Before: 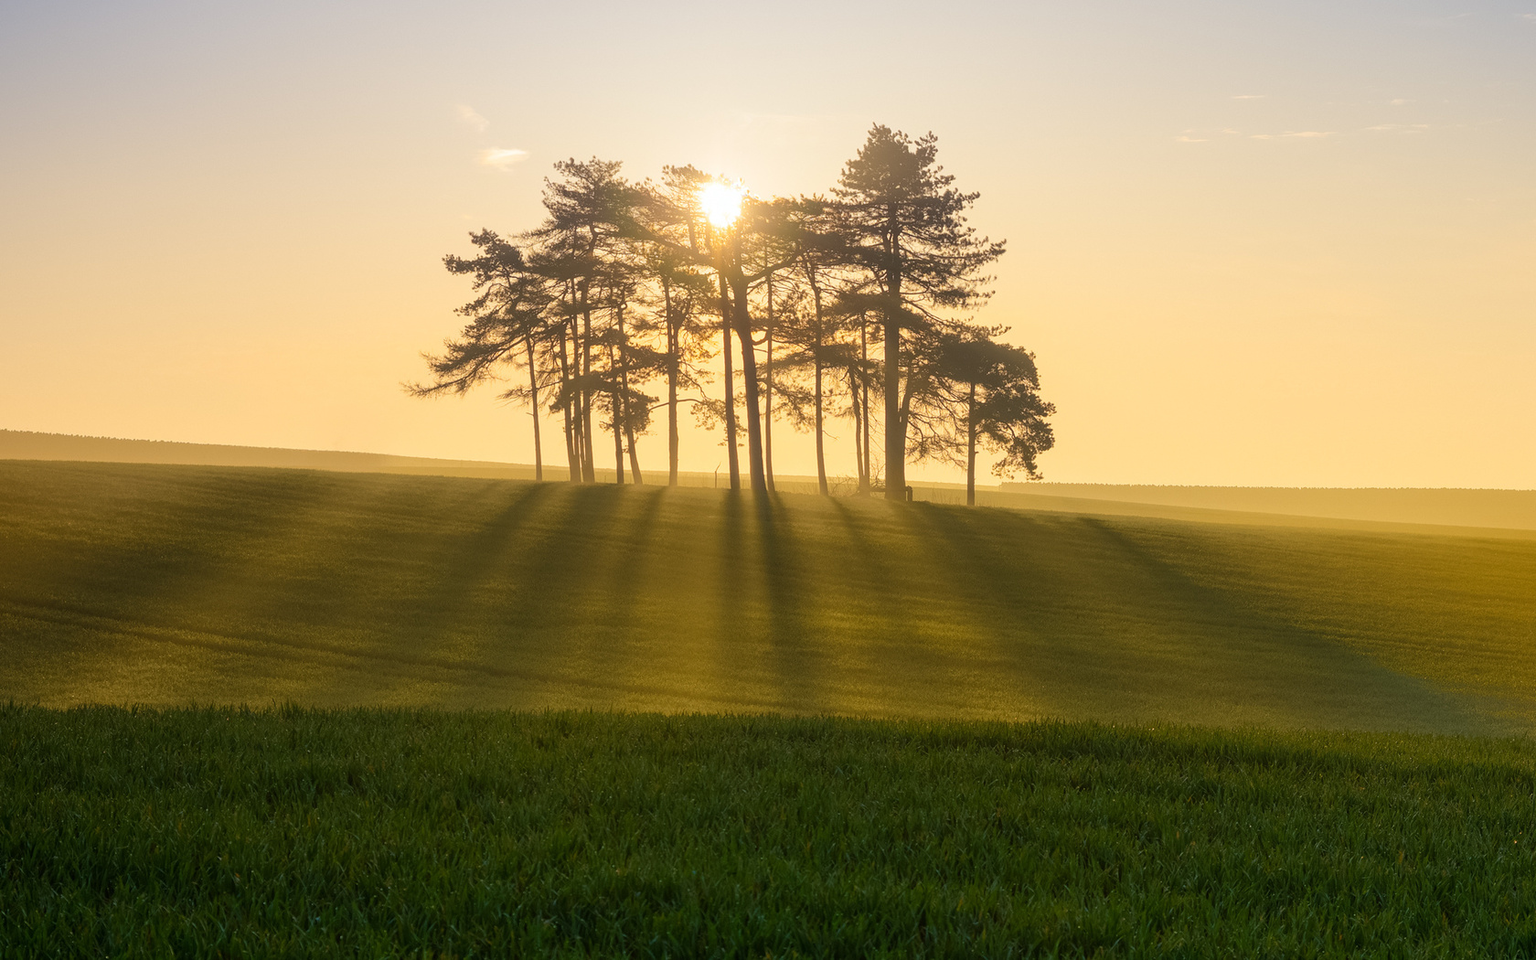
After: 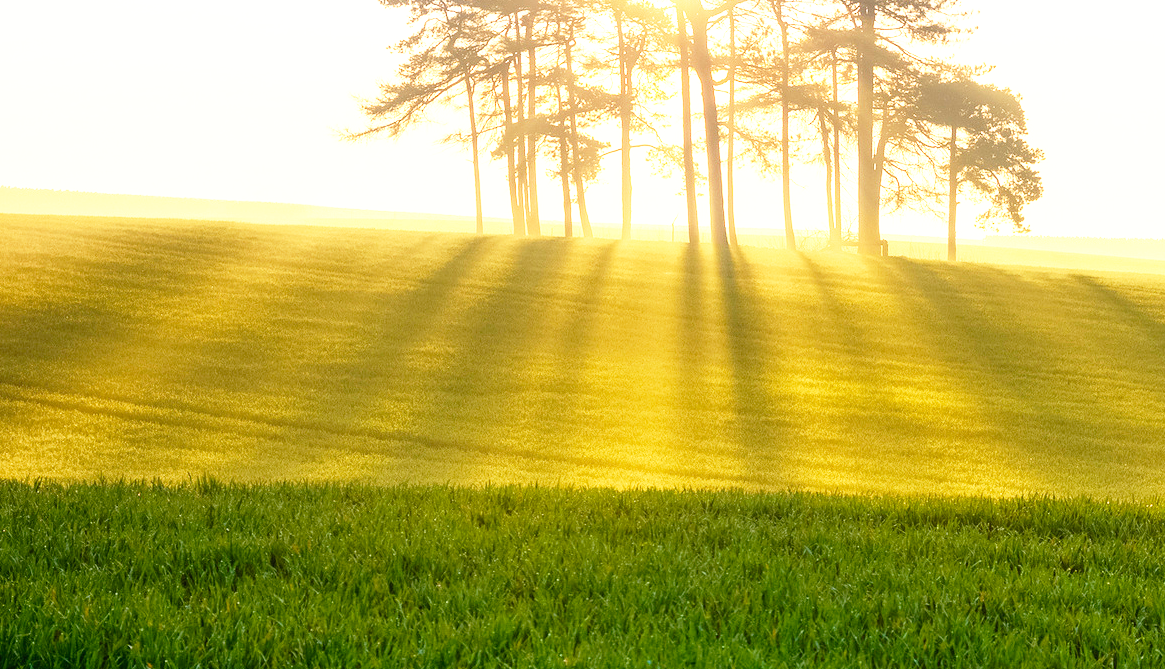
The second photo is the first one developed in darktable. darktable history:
crop: left 6.59%, top 27.82%, right 24.056%, bottom 8.458%
base curve: curves: ch0 [(0, 0) (0.012, 0.01) (0.073, 0.168) (0.31, 0.711) (0.645, 0.957) (1, 1)], preserve colors none
exposure: black level correction 0, exposure 1.106 EV, compensate highlight preservation false
